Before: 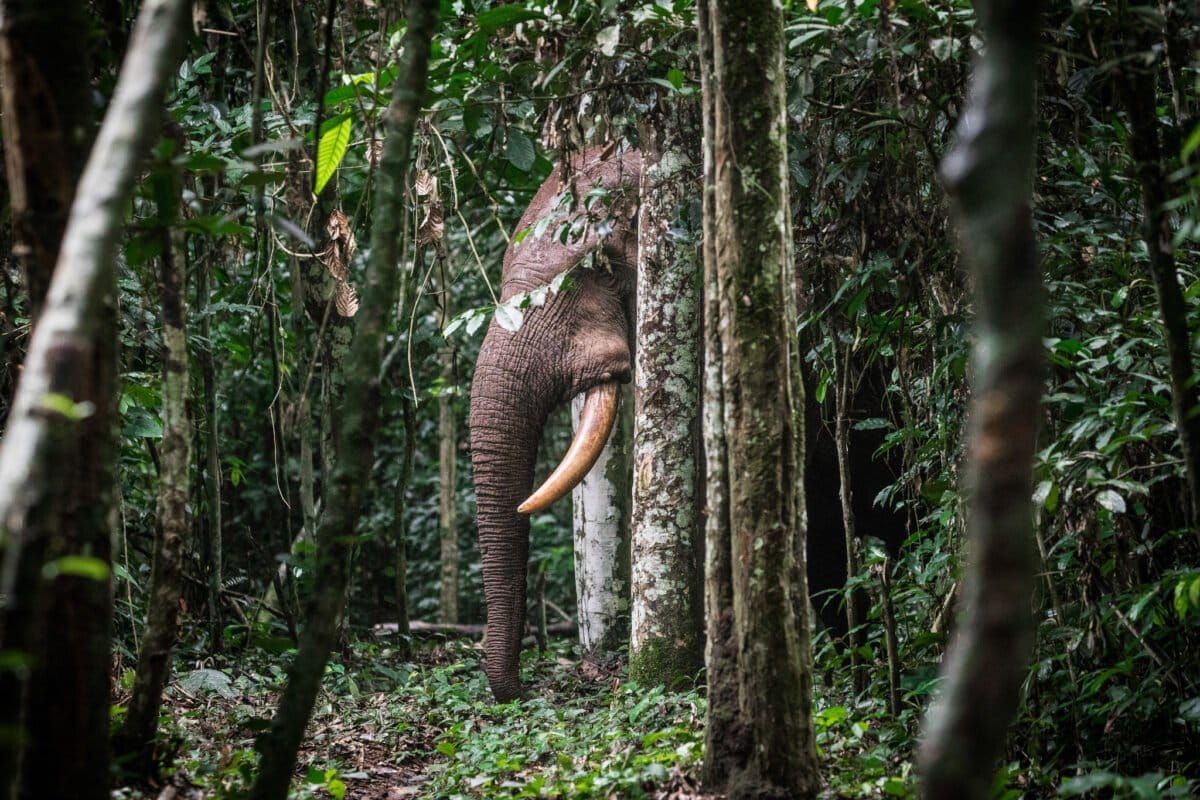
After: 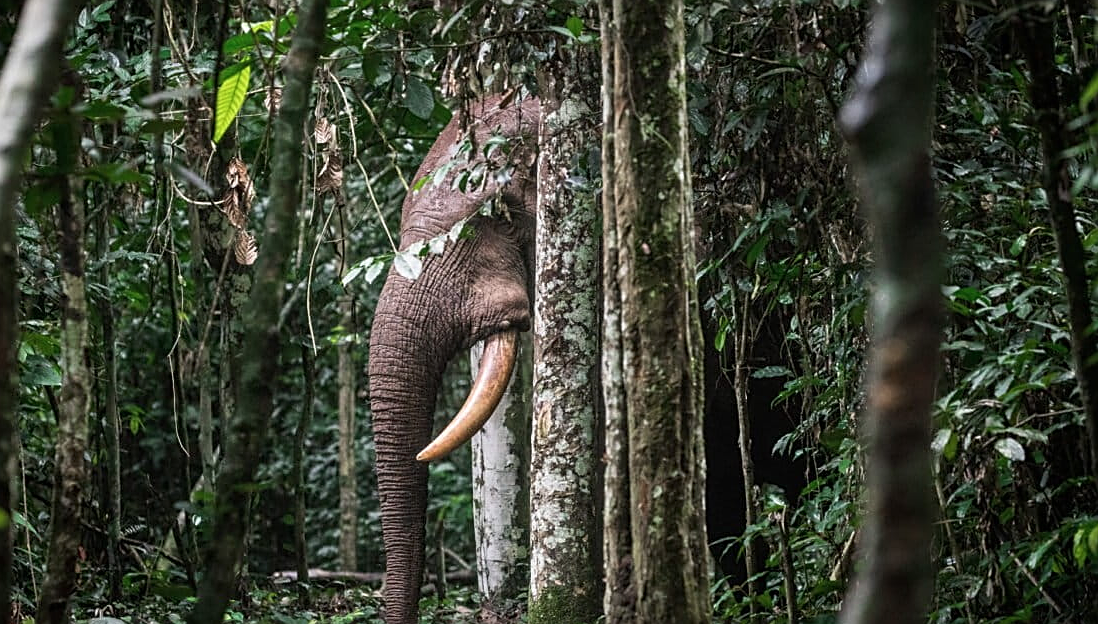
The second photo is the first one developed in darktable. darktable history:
crop: left 8.453%, top 6.619%, bottom 15.341%
sharpen: on, module defaults
contrast brightness saturation: saturation -0.066
